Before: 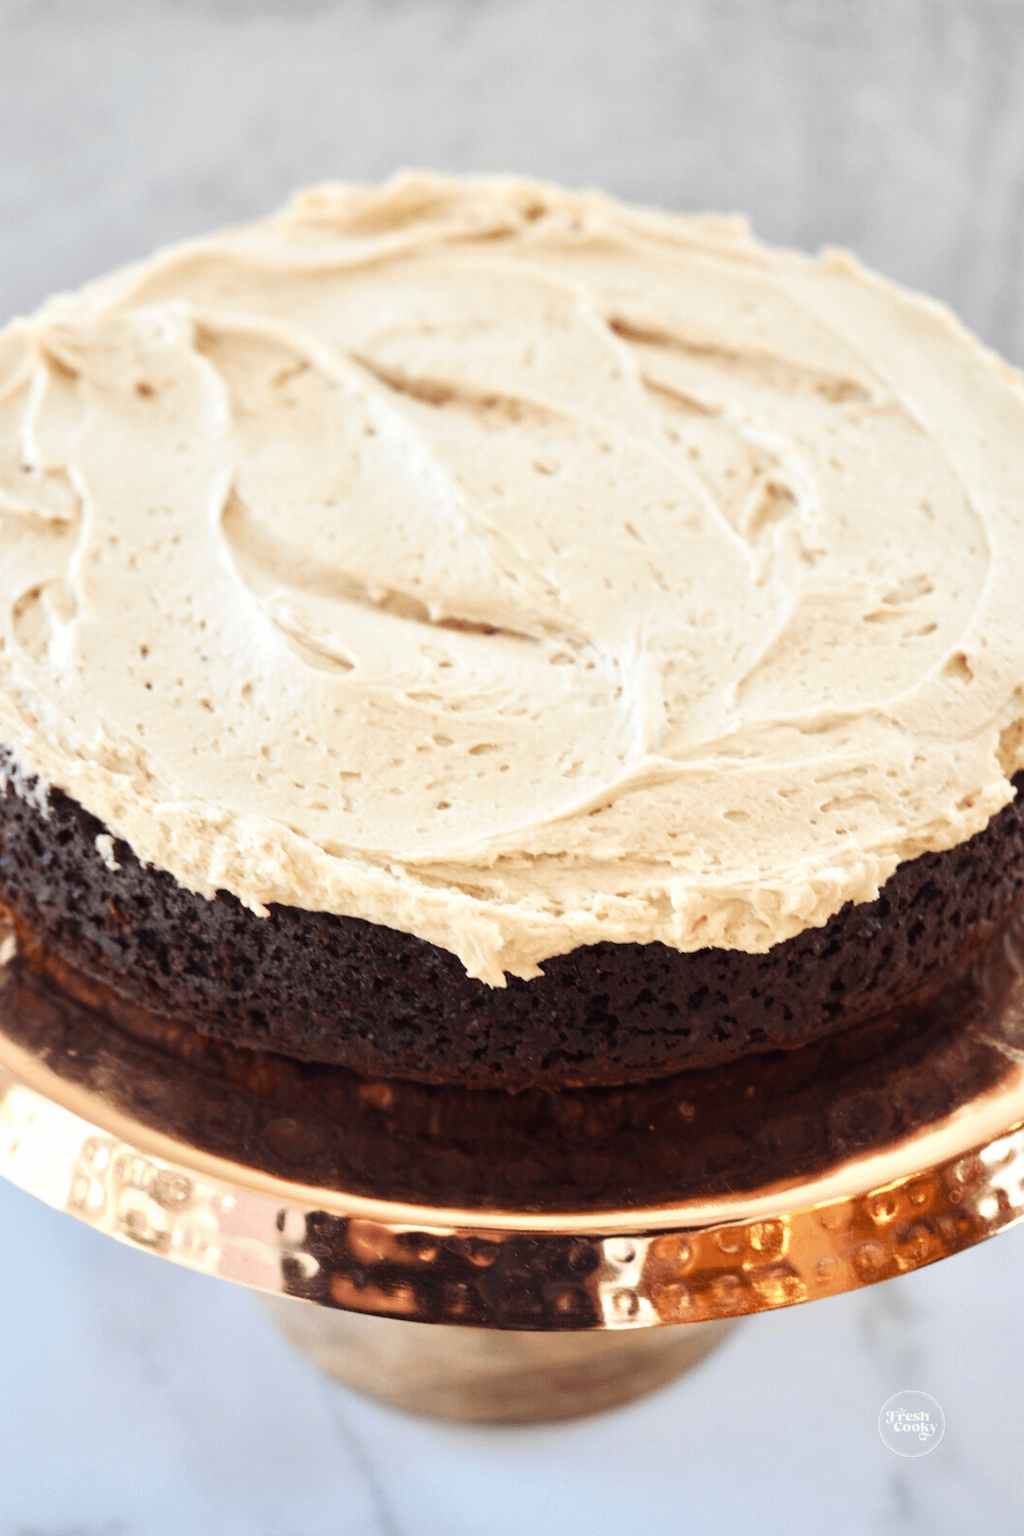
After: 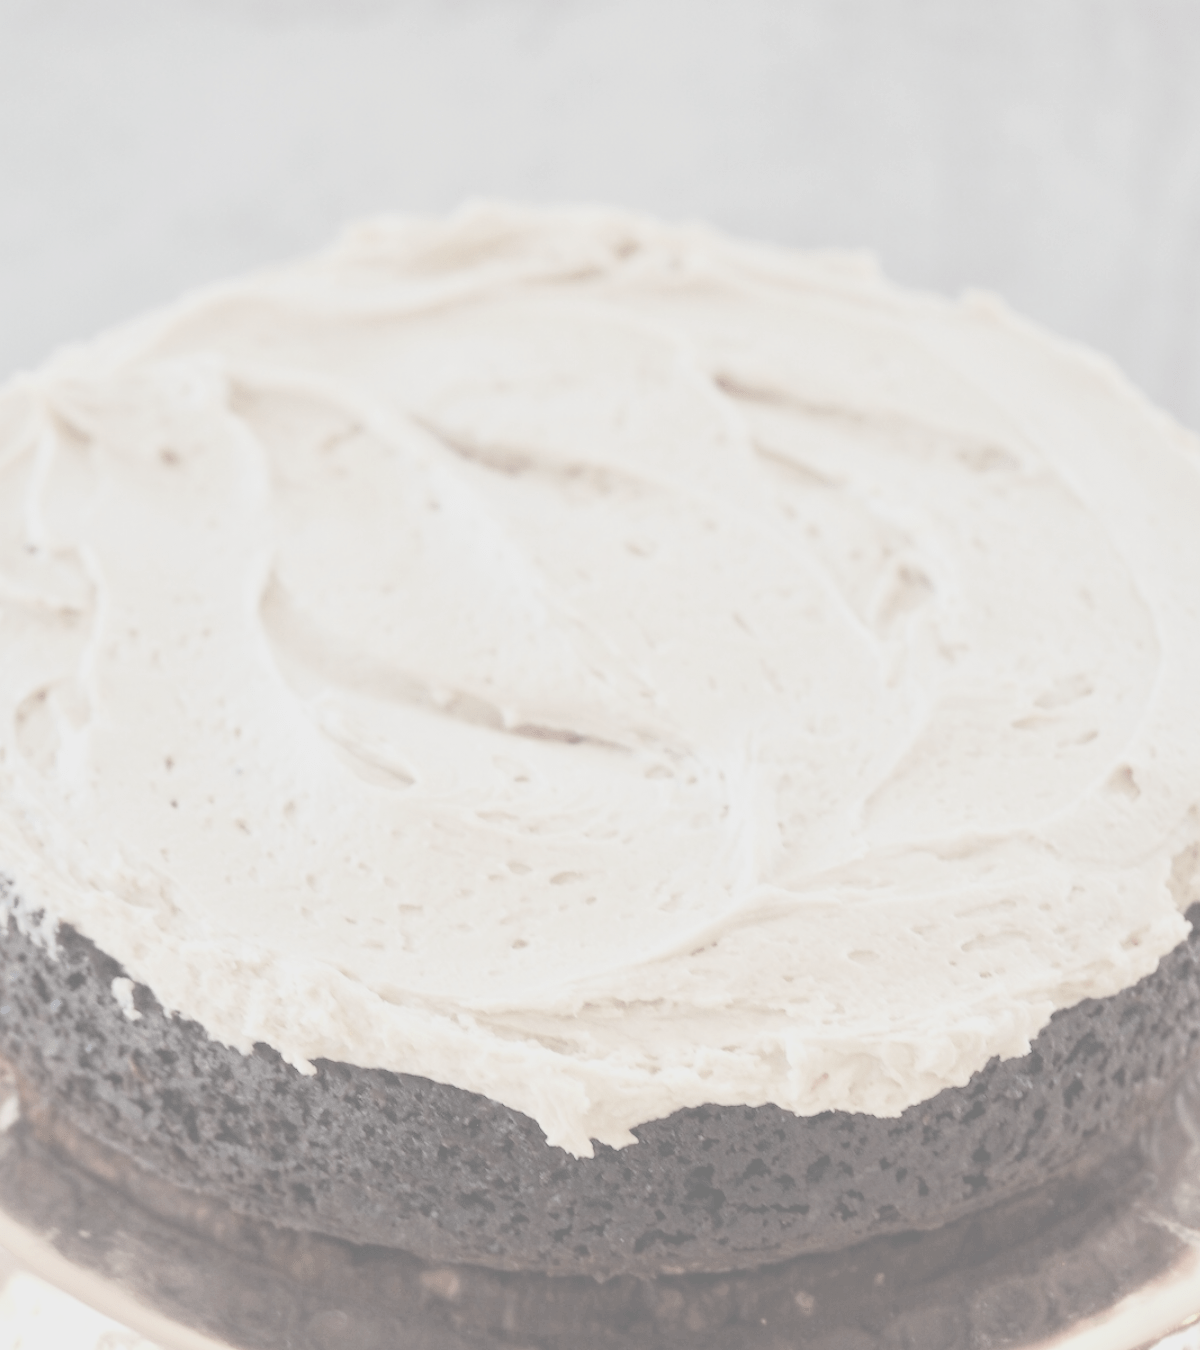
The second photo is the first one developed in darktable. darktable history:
contrast brightness saturation: contrast -0.301, brightness 0.74, saturation -0.798
crop: bottom 24.989%
